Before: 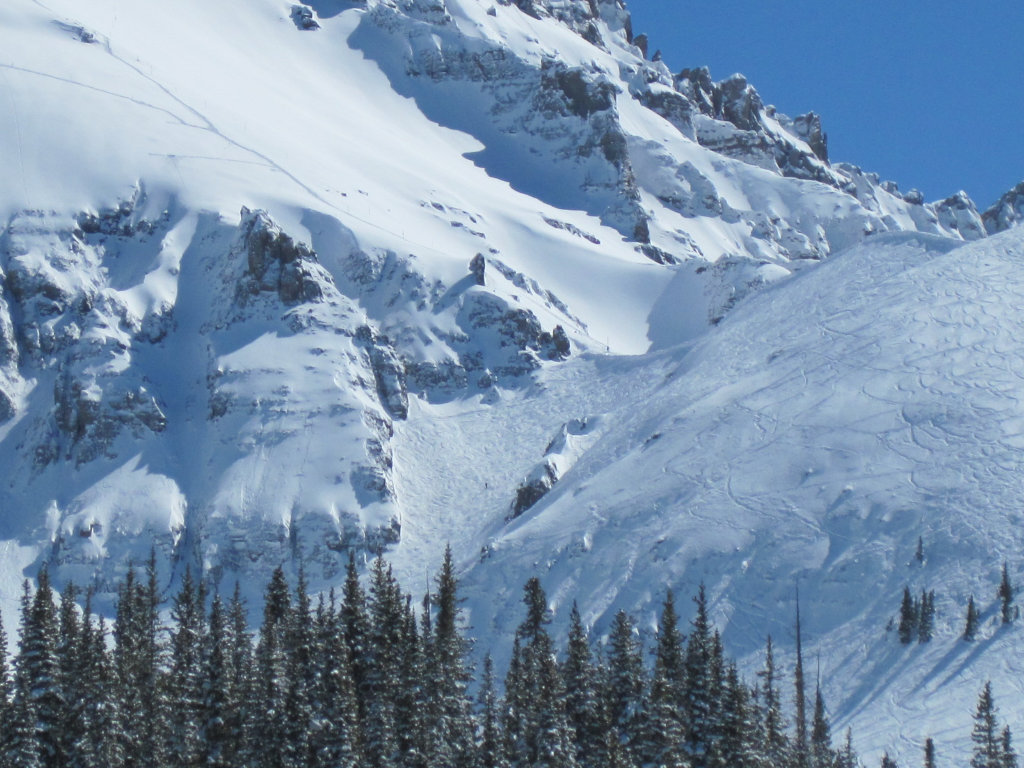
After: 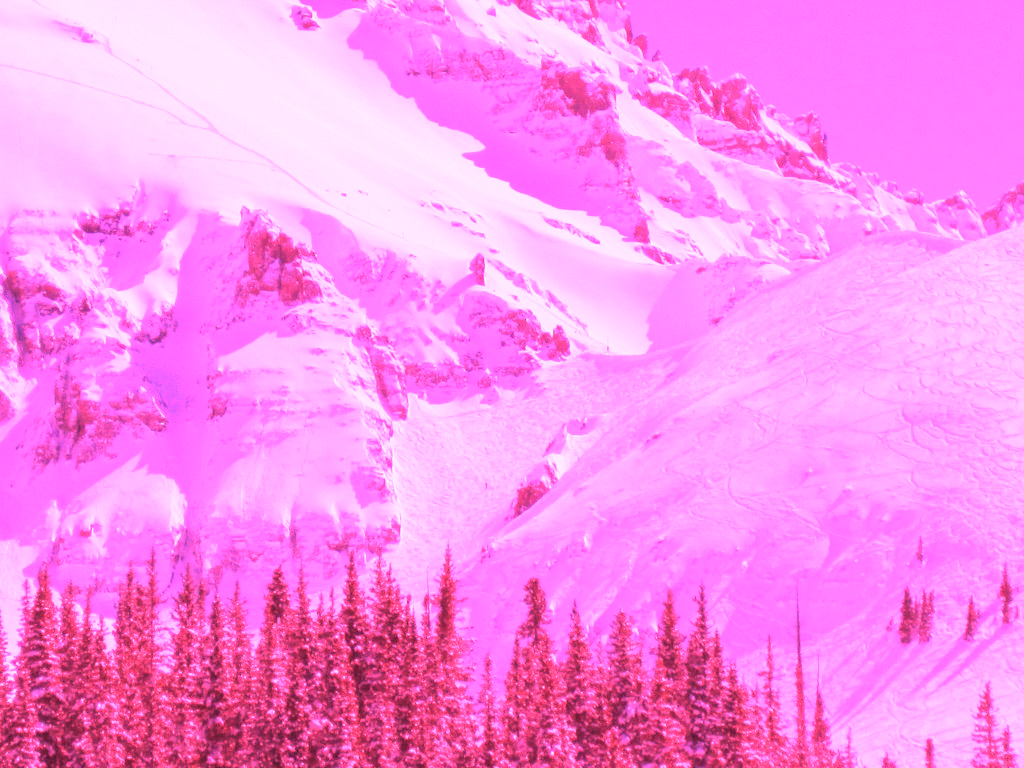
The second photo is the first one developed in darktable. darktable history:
white balance: red 4.26, blue 1.802
color balance: on, module defaults
